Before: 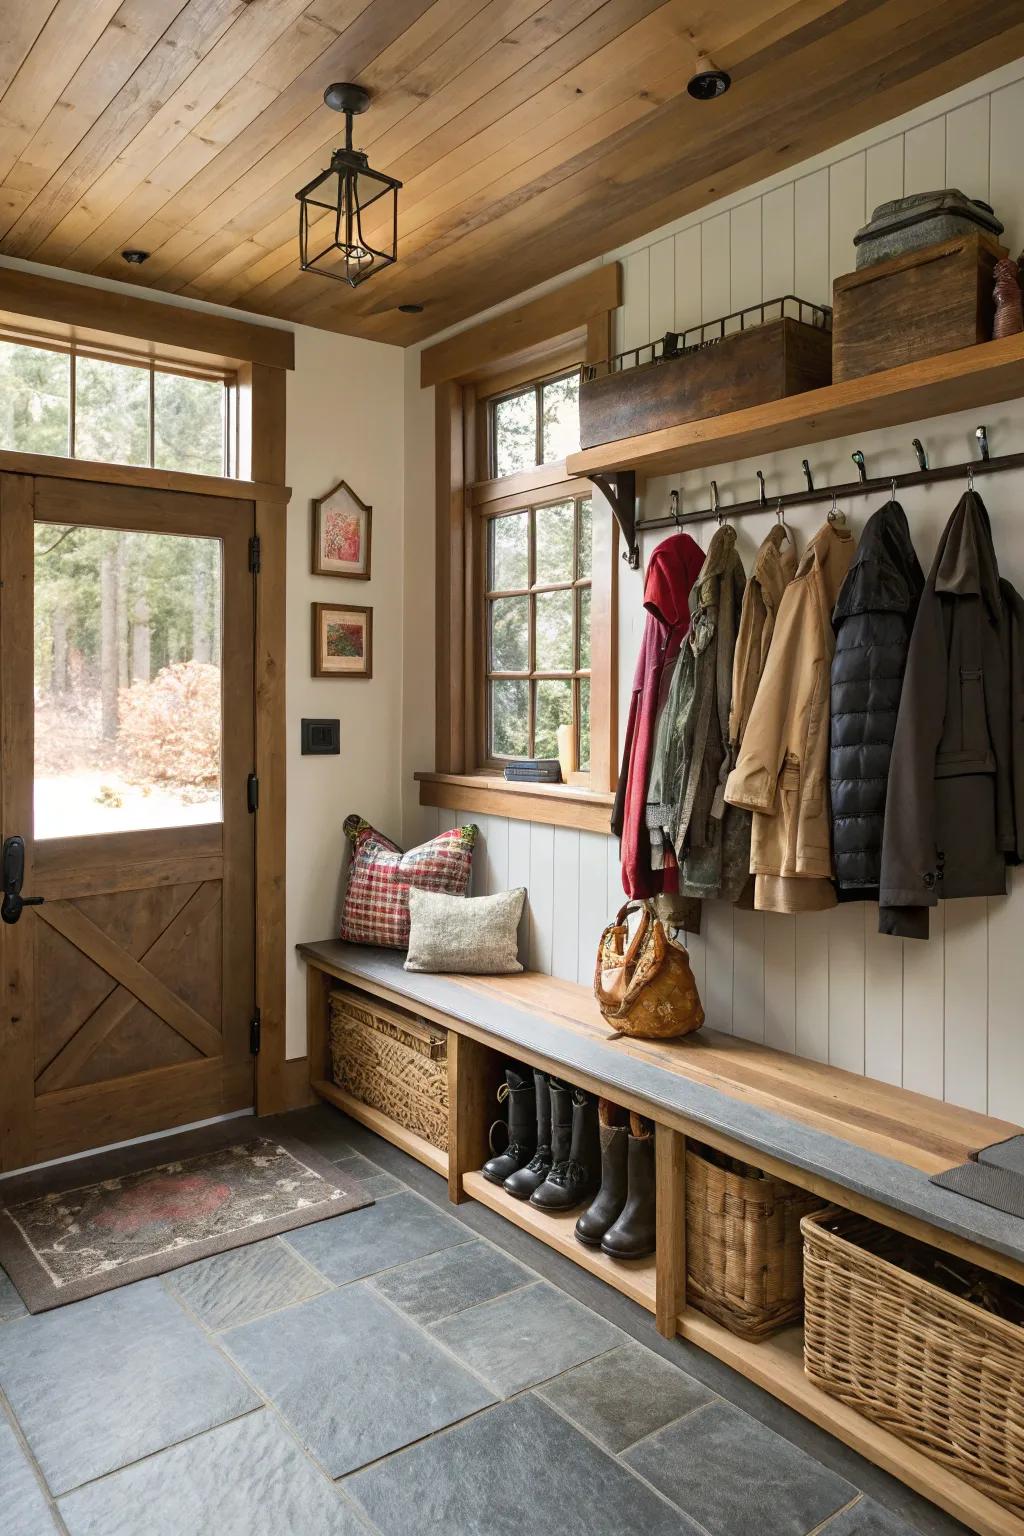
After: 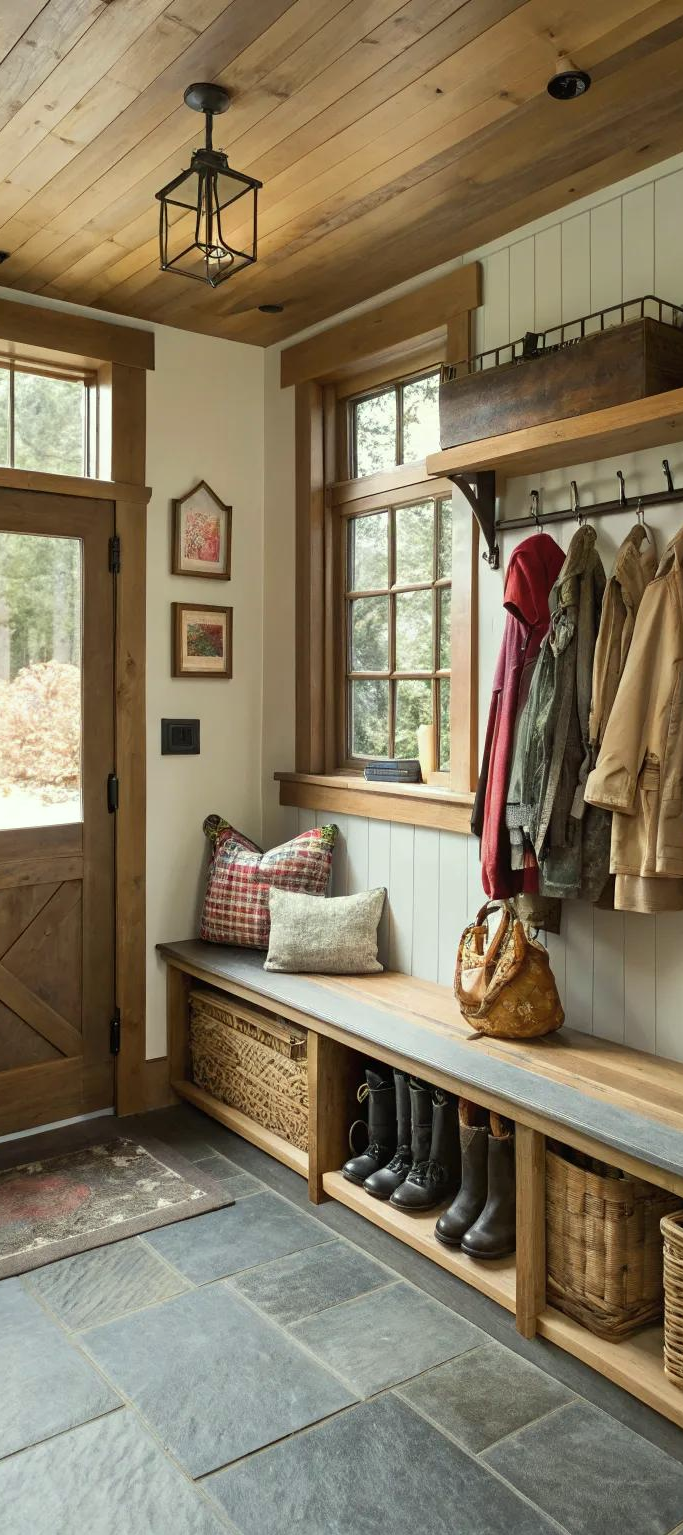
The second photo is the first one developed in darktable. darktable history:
color correction: highlights a* -4.77, highlights b* 5.04, saturation 0.936
tone equalizer: edges refinement/feathering 500, mask exposure compensation -1.57 EV, preserve details no
crop and rotate: left 13.673%, right 19.533%
